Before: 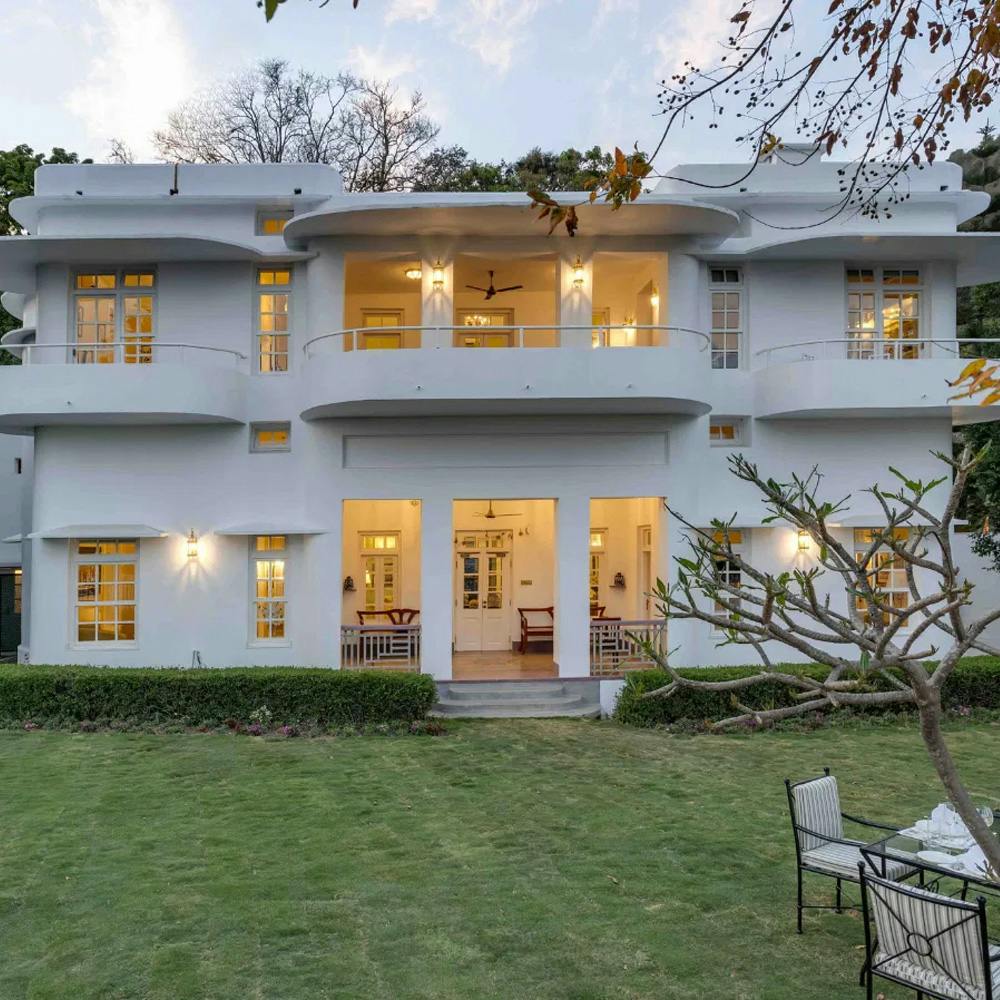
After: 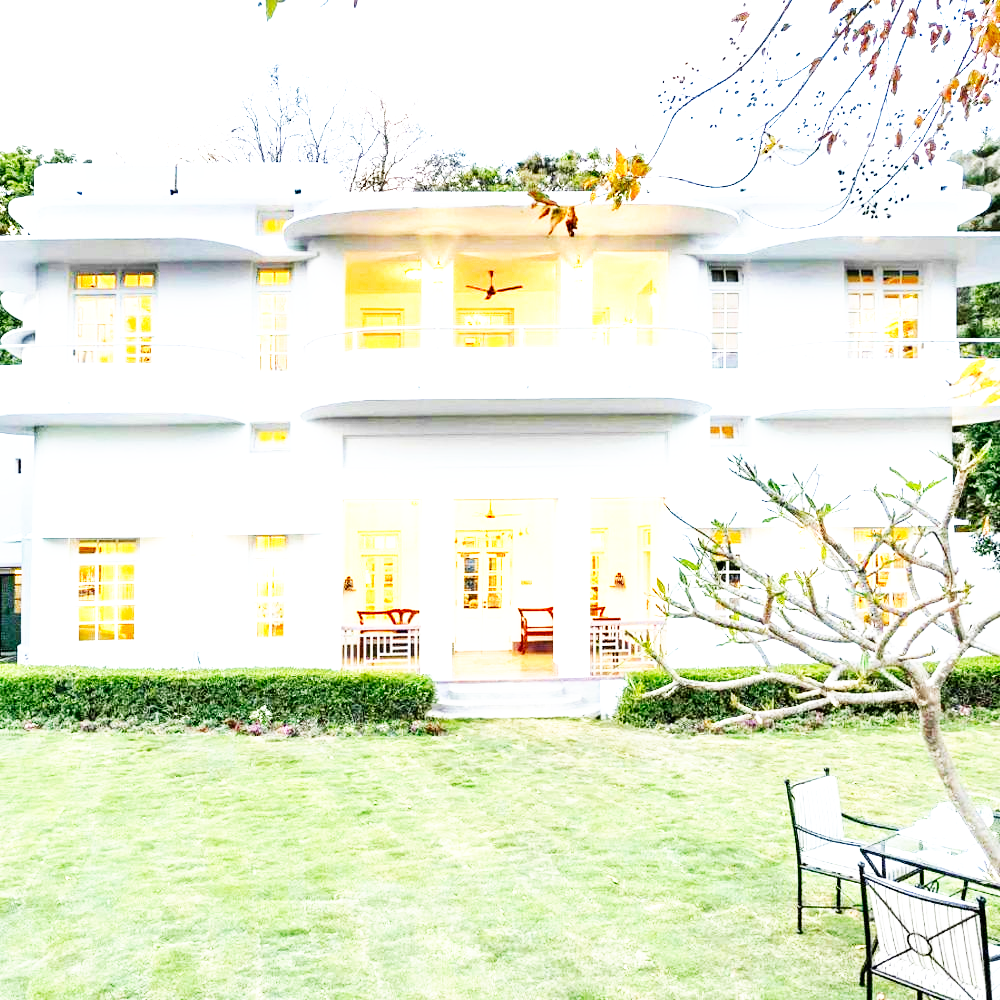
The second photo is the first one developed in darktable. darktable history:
exposure: black level correction 0.001, exposure 1.84 EV, compensate highlight preservation false
base curve: curves: ch0 [(0, 0) (0.007, 0.004) (0.027, 0.03) (0.046, 0.07) (0.207, 0.54) (0.442, 0.872) (0.673, 0.972) (1, 1)], preserve colors none
